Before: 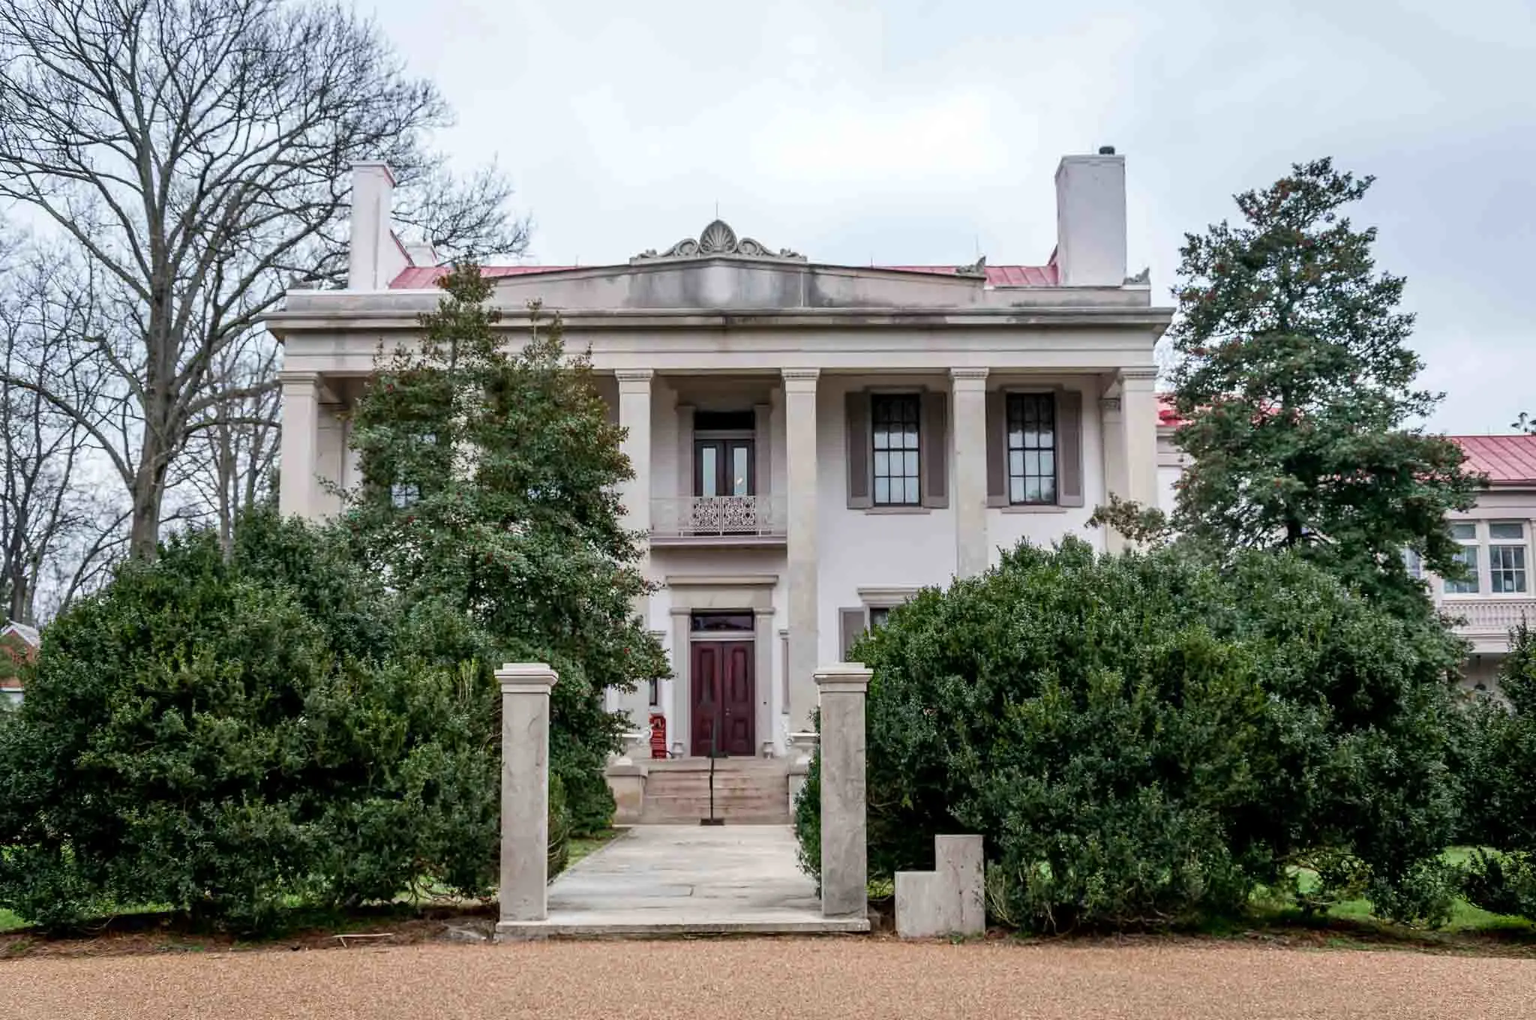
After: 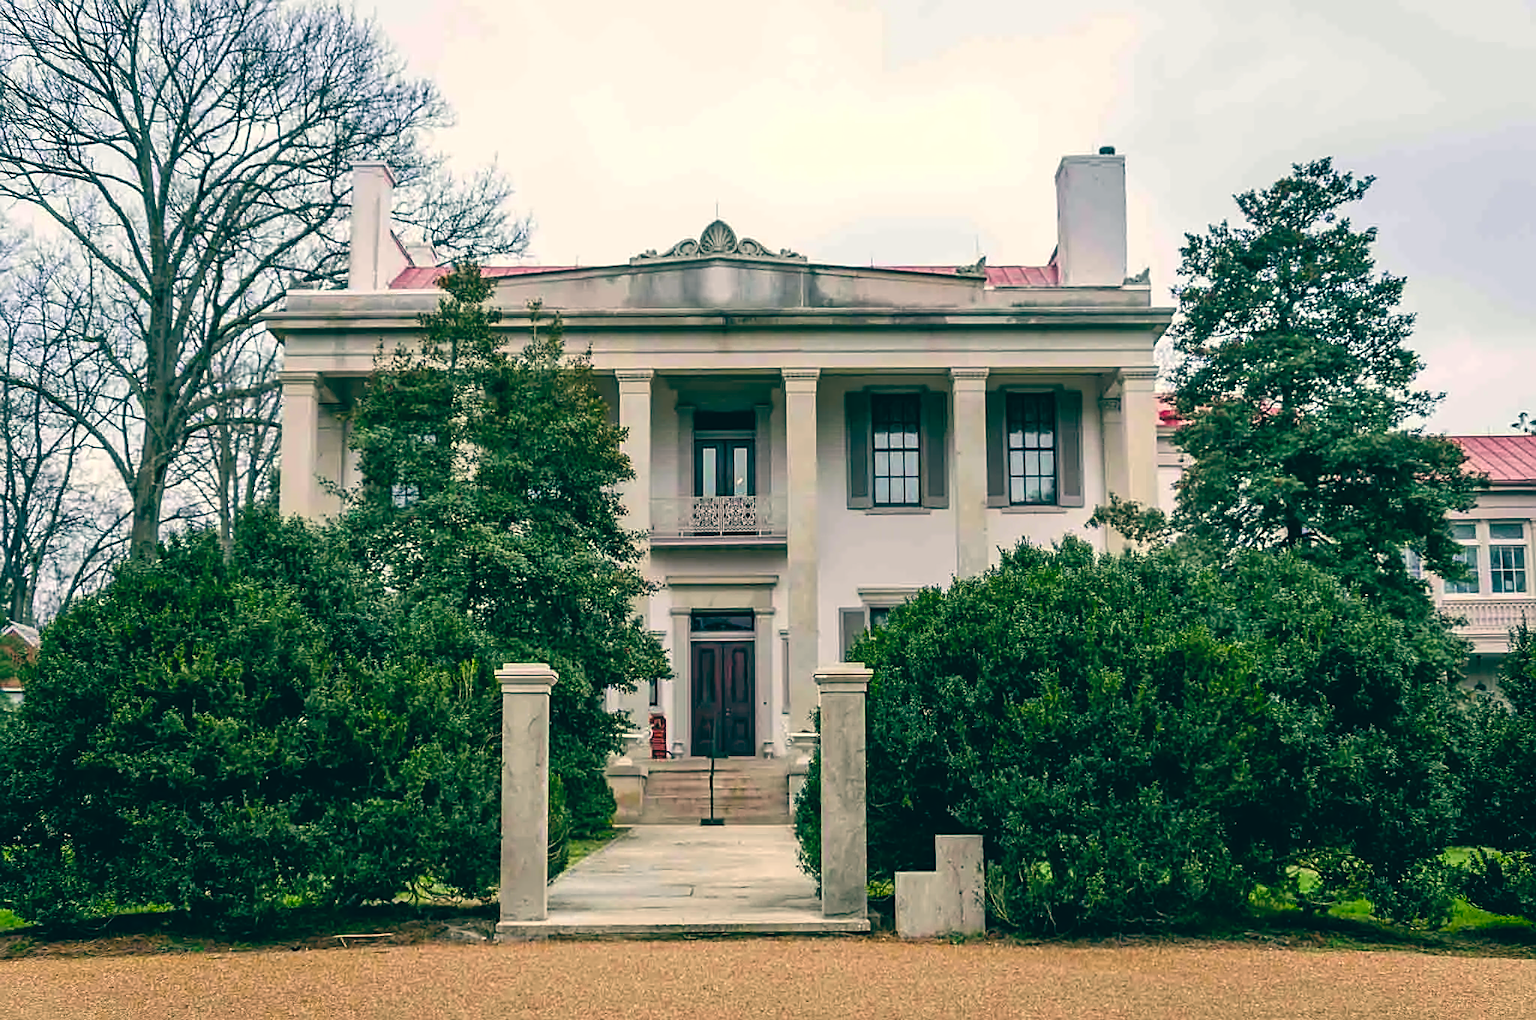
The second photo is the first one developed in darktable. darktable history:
color balance: lift [1.005, 0.99, 1.007, 1.01], gamma [1, 0.979, 1.011, 1.021], gain [0.923, 1.098, 1.025, 0.902], input saturation 90.45%, contrast 7.73%, output saturation 105.91%
sharpen: on, module defaults
color balance rgb: perceptual saturation grading › global saturation 40%, global vibrance 15%
